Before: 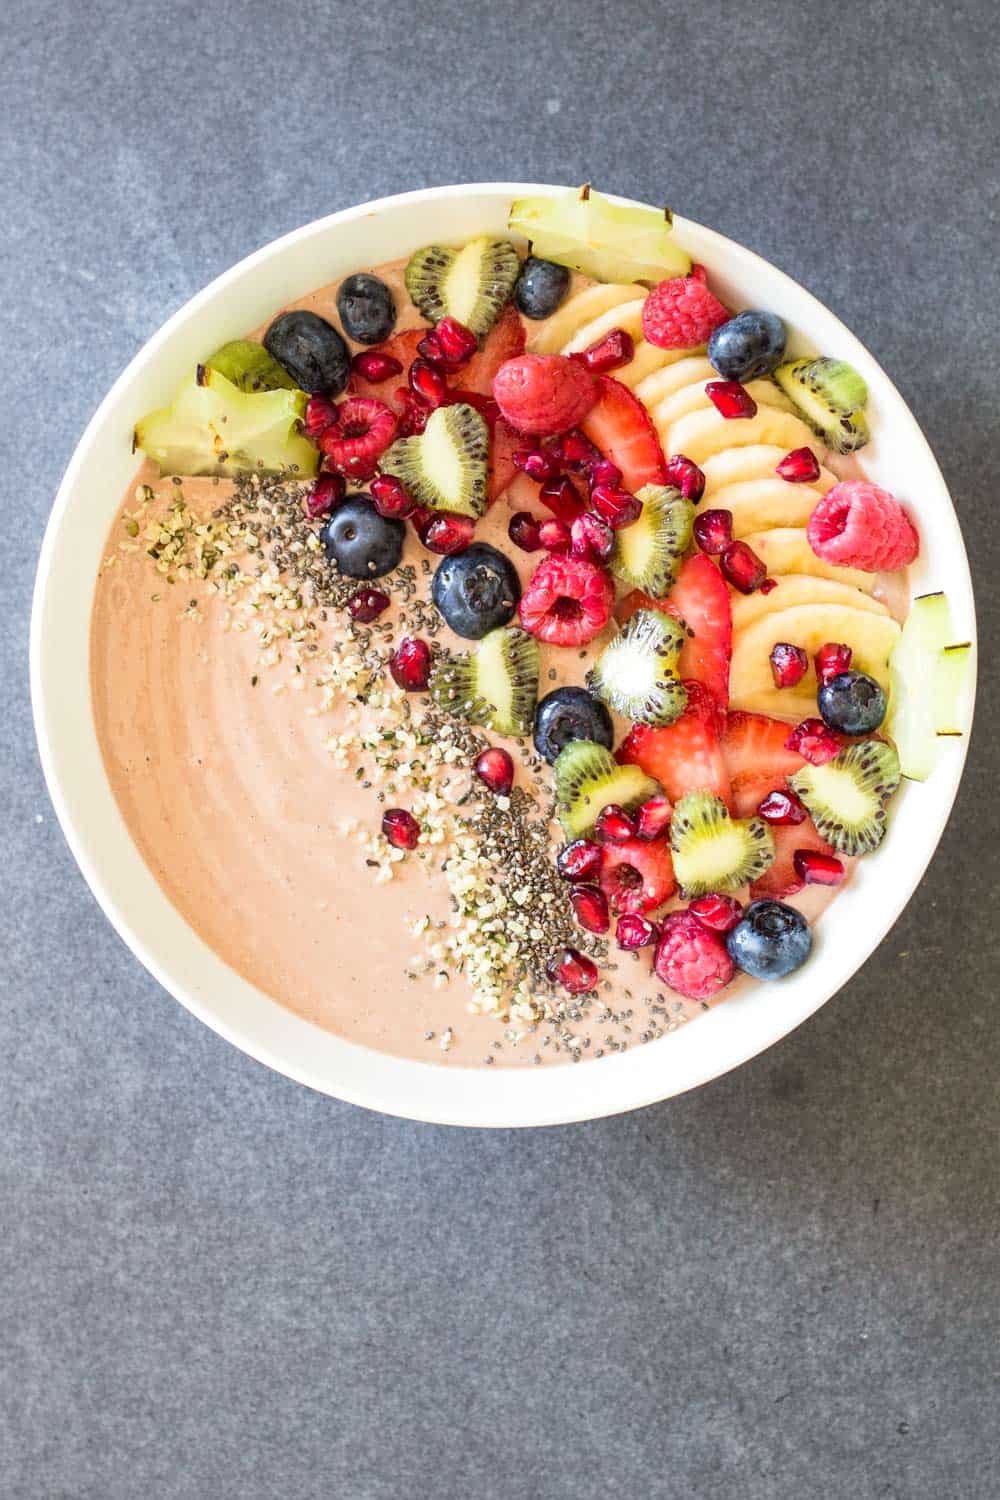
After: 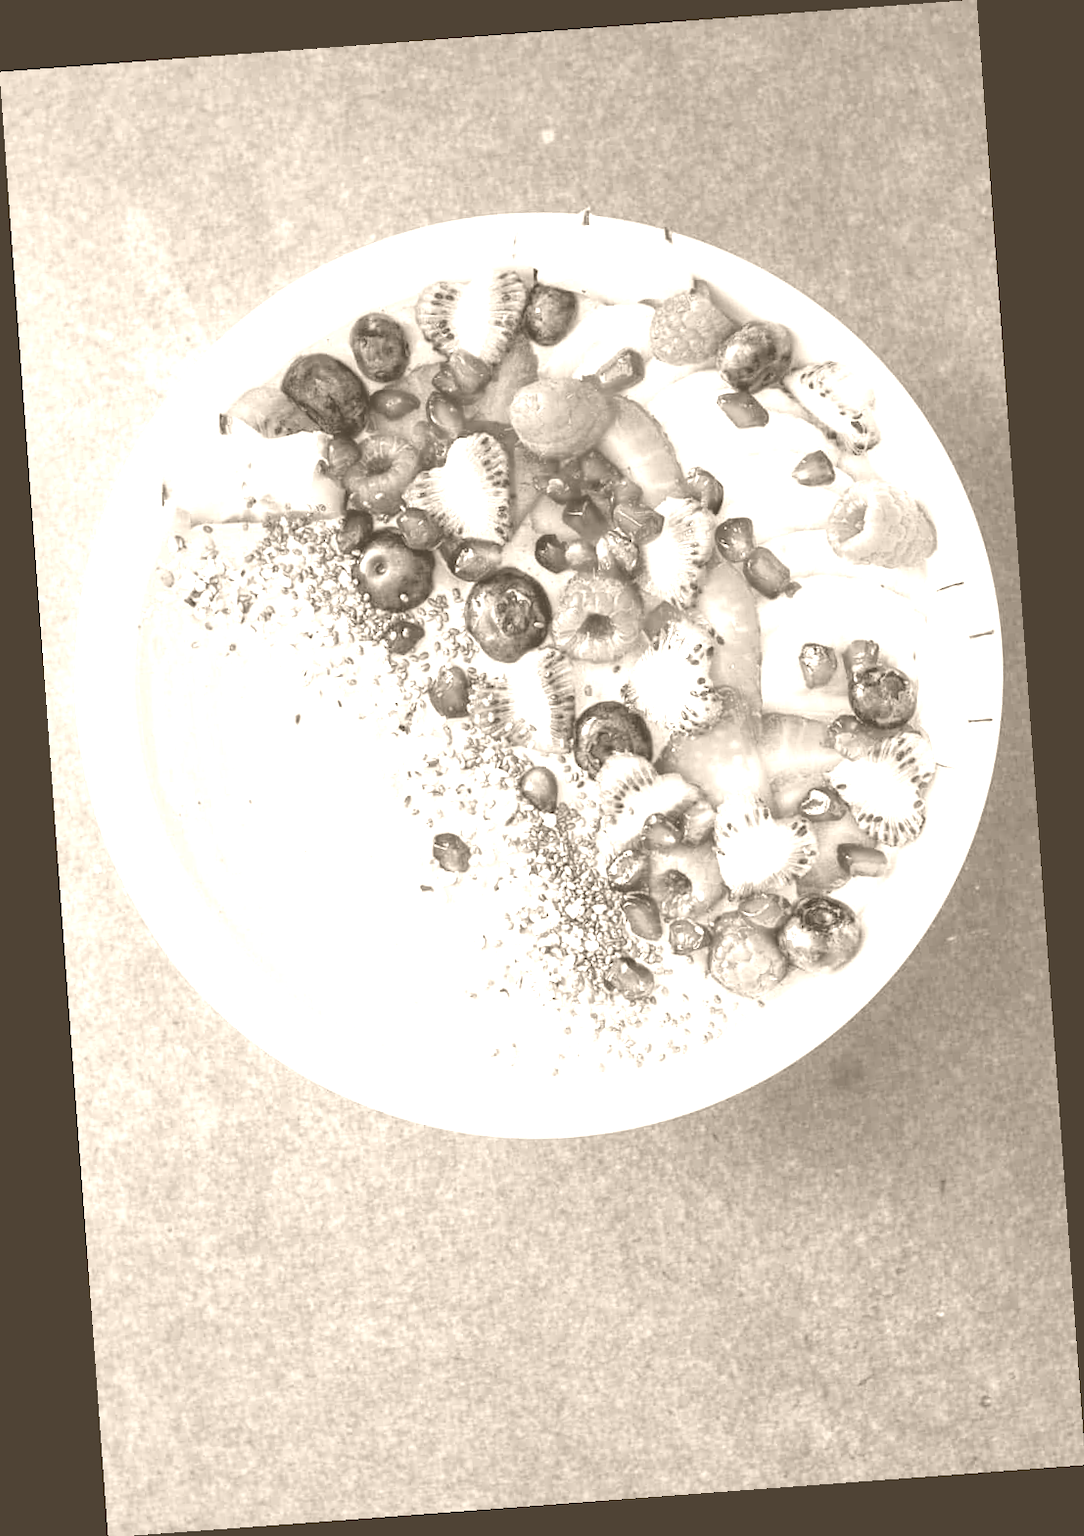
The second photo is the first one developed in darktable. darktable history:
rotate and perspective: rotation -4.25°, automatic cropping off
colorize: hue 34.49°, saturation 35.33%, source mix 100%, version 1
